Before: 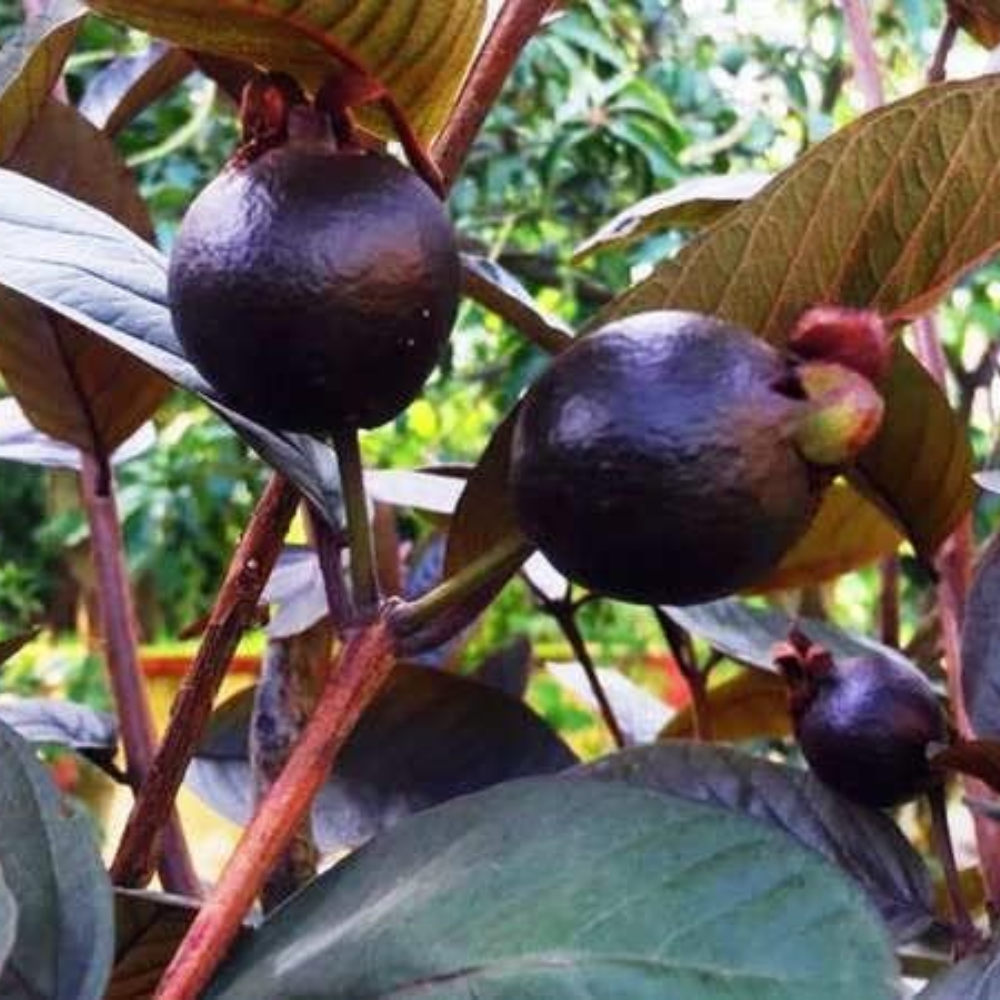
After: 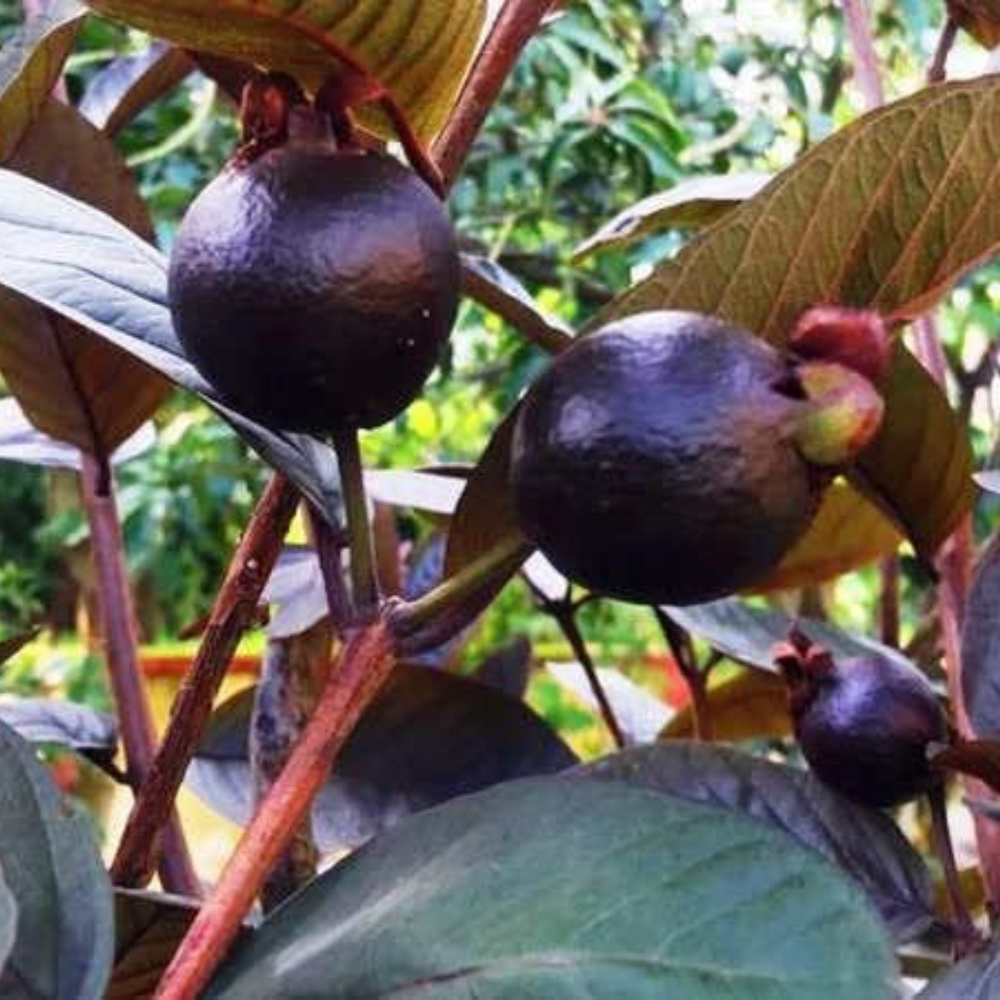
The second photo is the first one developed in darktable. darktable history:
shadows and highlights: shadows 33.8, highlights -46.2, compress 49.83%, soften with gaussian
